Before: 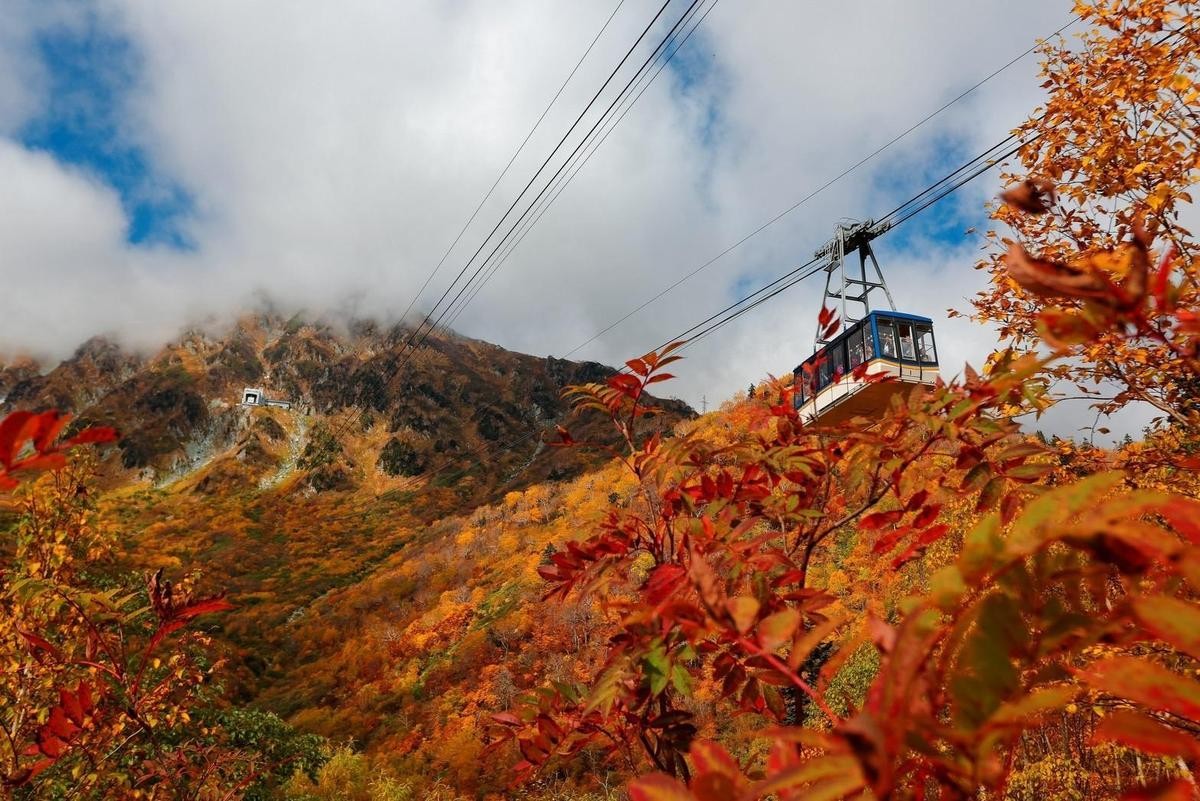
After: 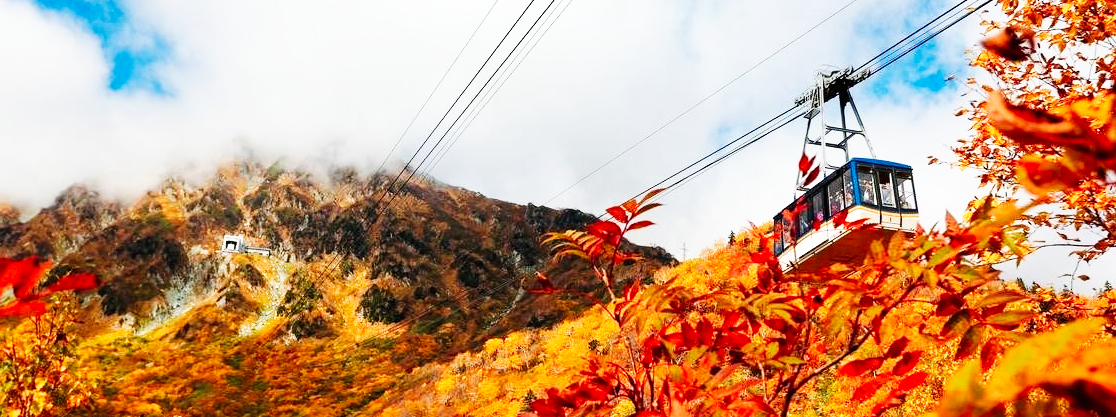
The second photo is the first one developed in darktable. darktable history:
crop: left 1.744%, top 19.225%, right 5.069%, bottom 28.357%
base curve: curves: ch0 [(0, 0) (0.007, 0.004) (0.027, 0.03) (0.046, 0.07) (0.207, 0.54) (0.442, 0.872) (0.673, 0.972) (1, 1)], preserve colors none
